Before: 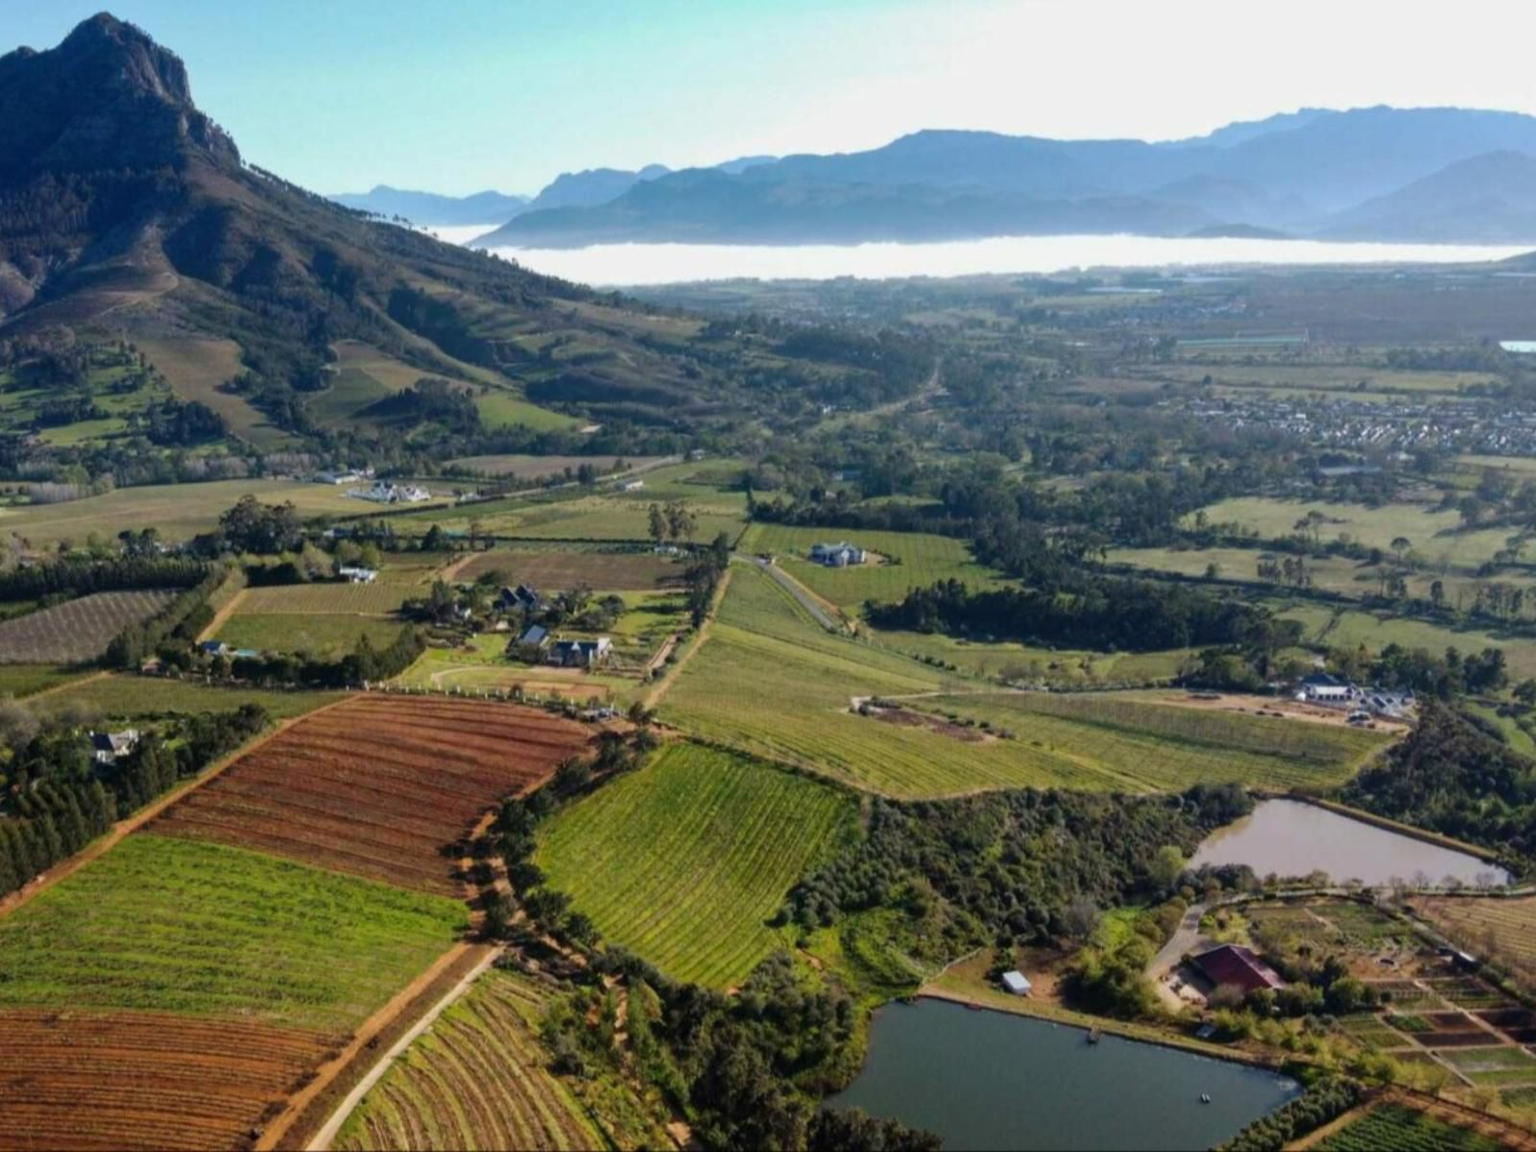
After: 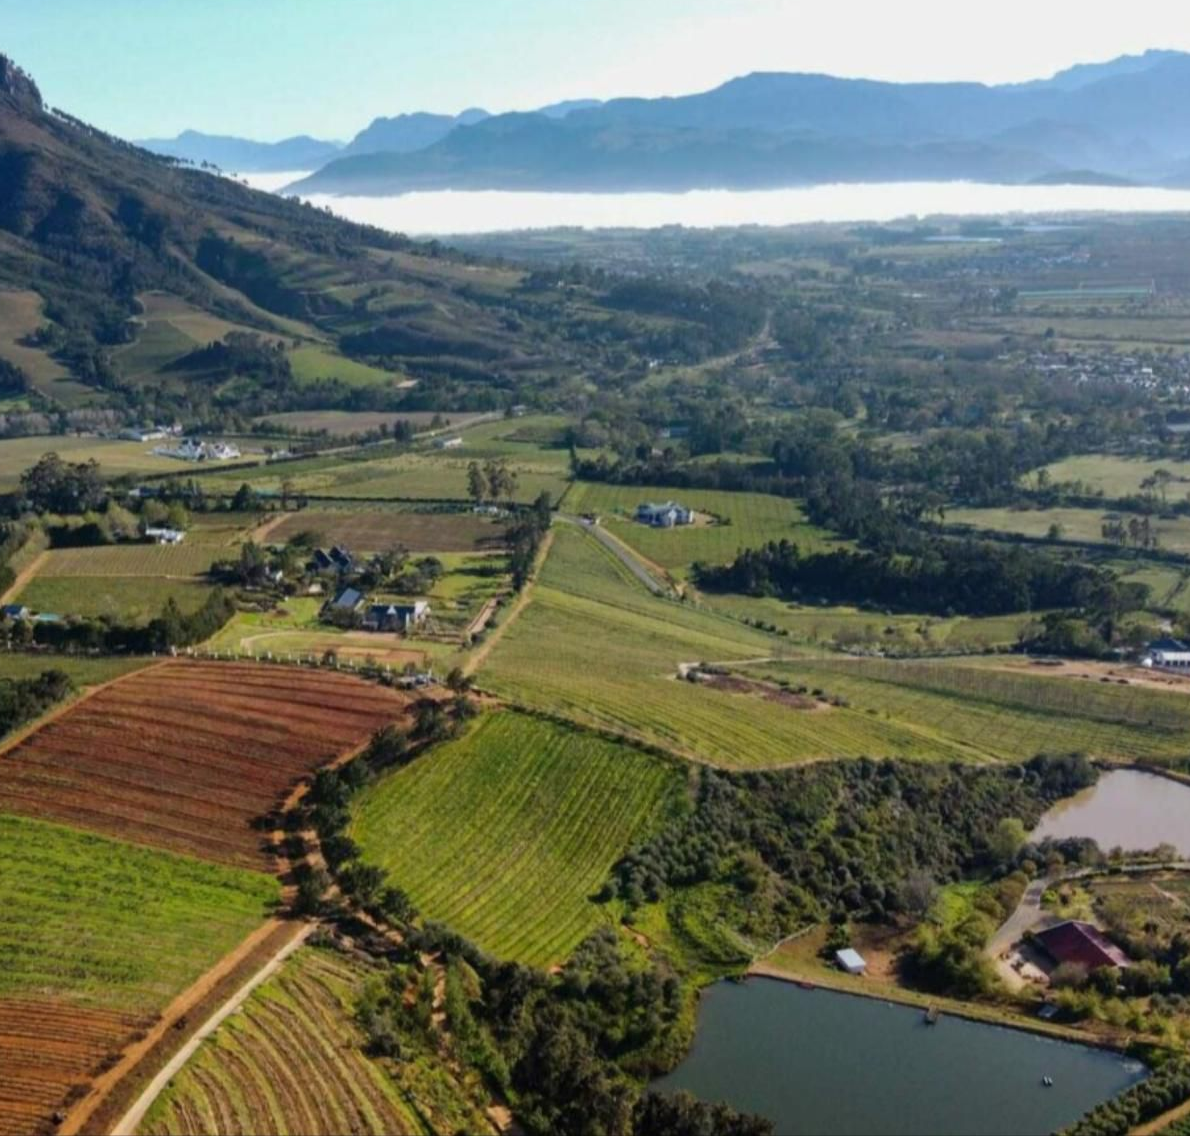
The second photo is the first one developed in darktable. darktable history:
crop and rotate: left 13.025%, top 5.321%, right 12.577%
